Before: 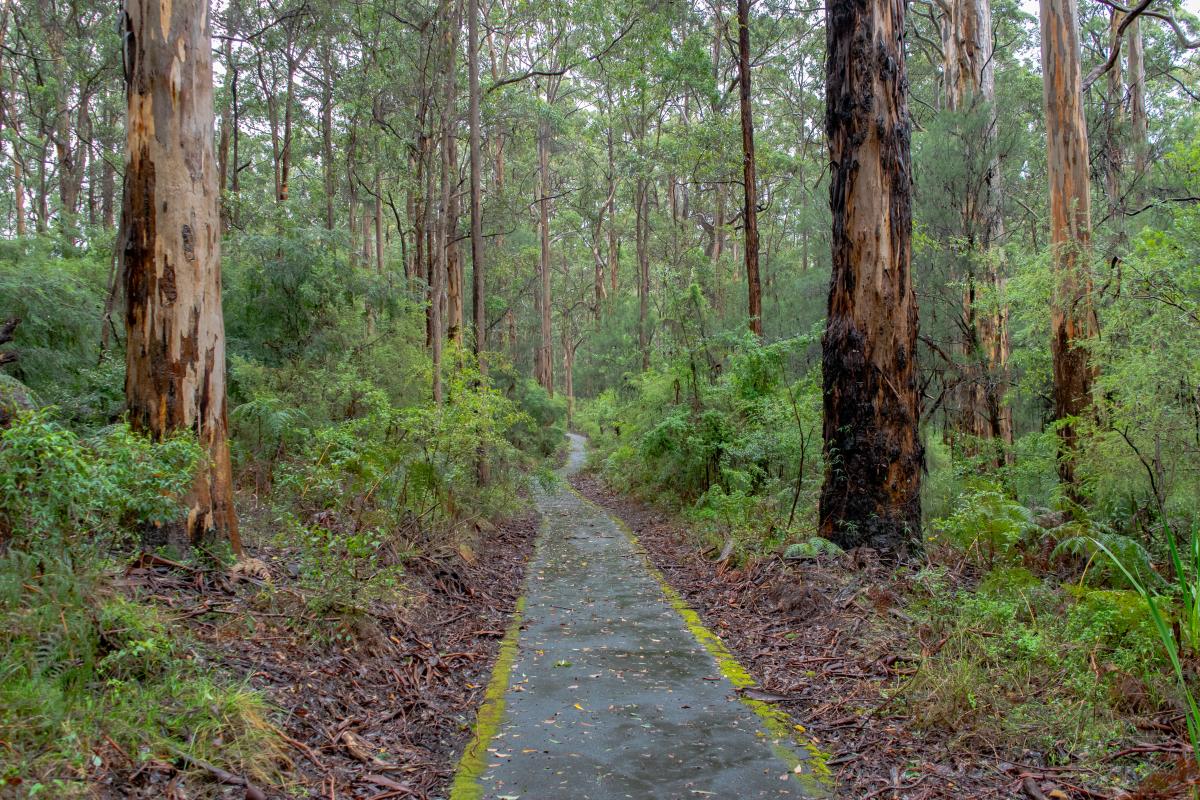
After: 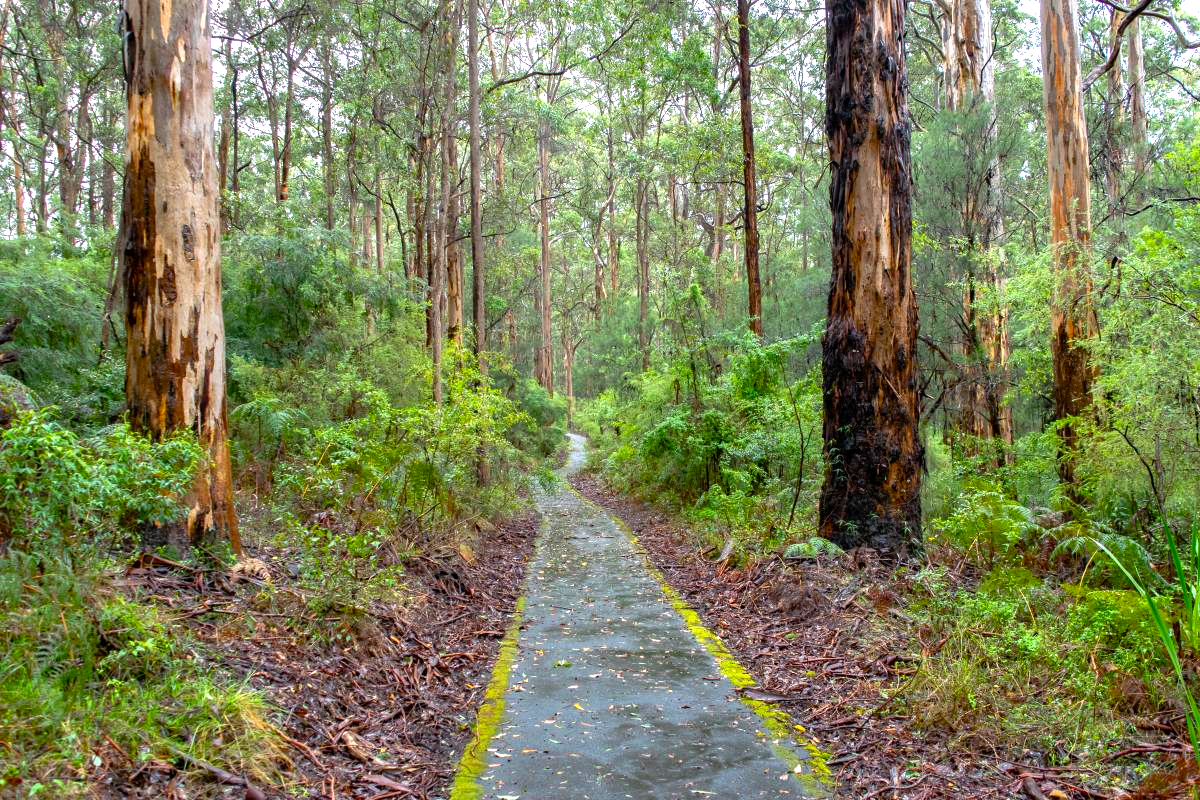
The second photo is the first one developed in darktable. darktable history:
color balance rgb: shadows lift › luminance -19.736%, perceptual saturation grading › global saturation 20%, perceptual saturation grading › highlights -25.08%, perceptual saturation grading › shadows 24.106%, perceptual brilliance grading › global brilliance 29.192%, global vibrance 5.507%
